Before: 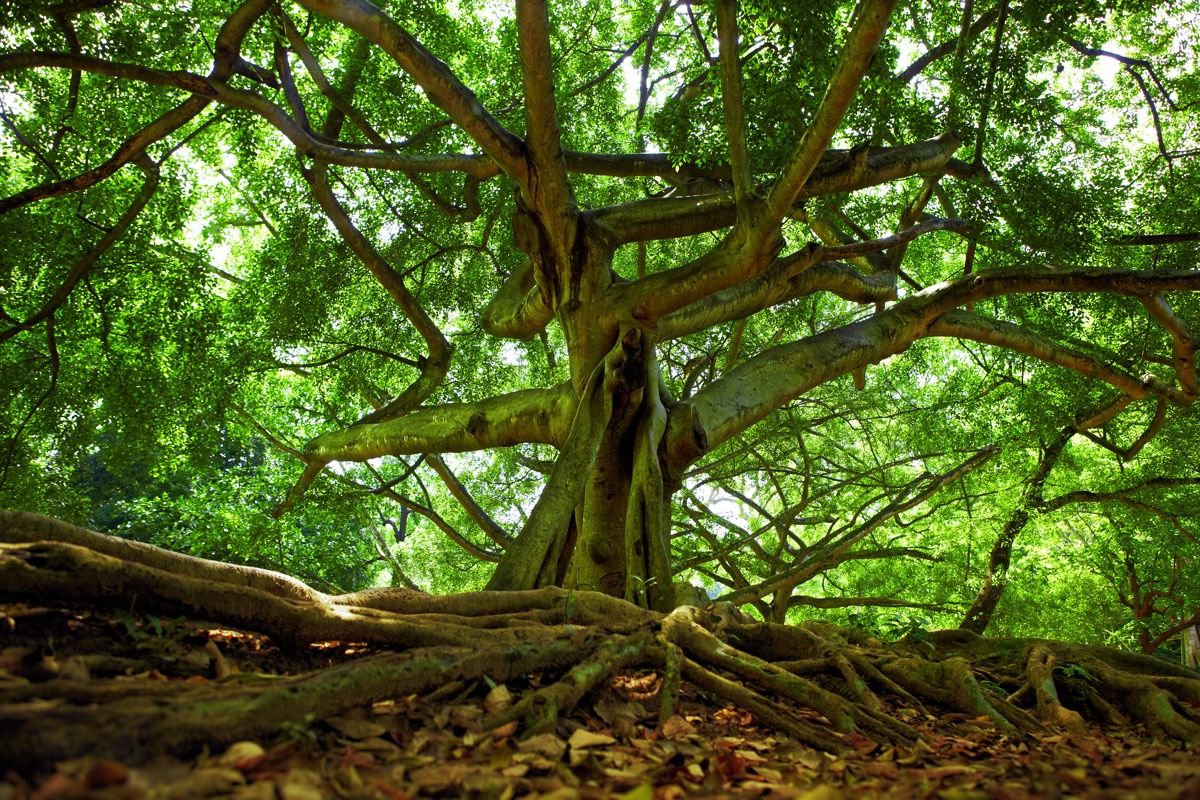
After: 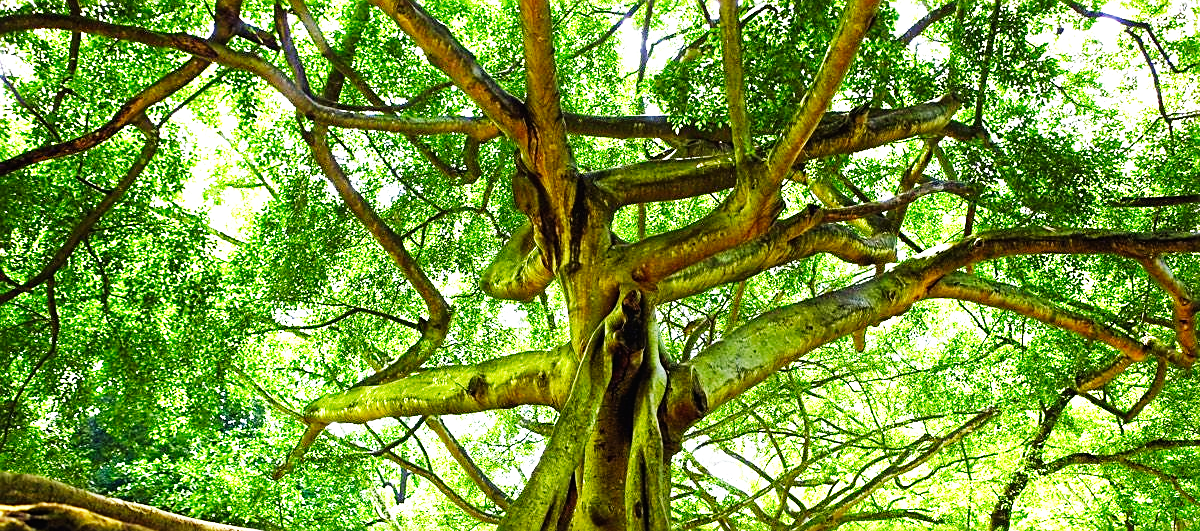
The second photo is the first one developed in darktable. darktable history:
exposure: black level correction -0.002, exposure 0.537 EV, compensate exposure bias true, compensate highlight preservation false
crop and rotate: top 4.833%, bottom 28.705%
sharpen: on, module defaults
base curve: curves: ch0 [(0, 0) (0.007, 0.004) (0.027, 0.03) (0.046, 0.07) (0.207, 0.54) (0.442, 0.872) (0.673, 0.972) (1, 1)], preserve colors none
